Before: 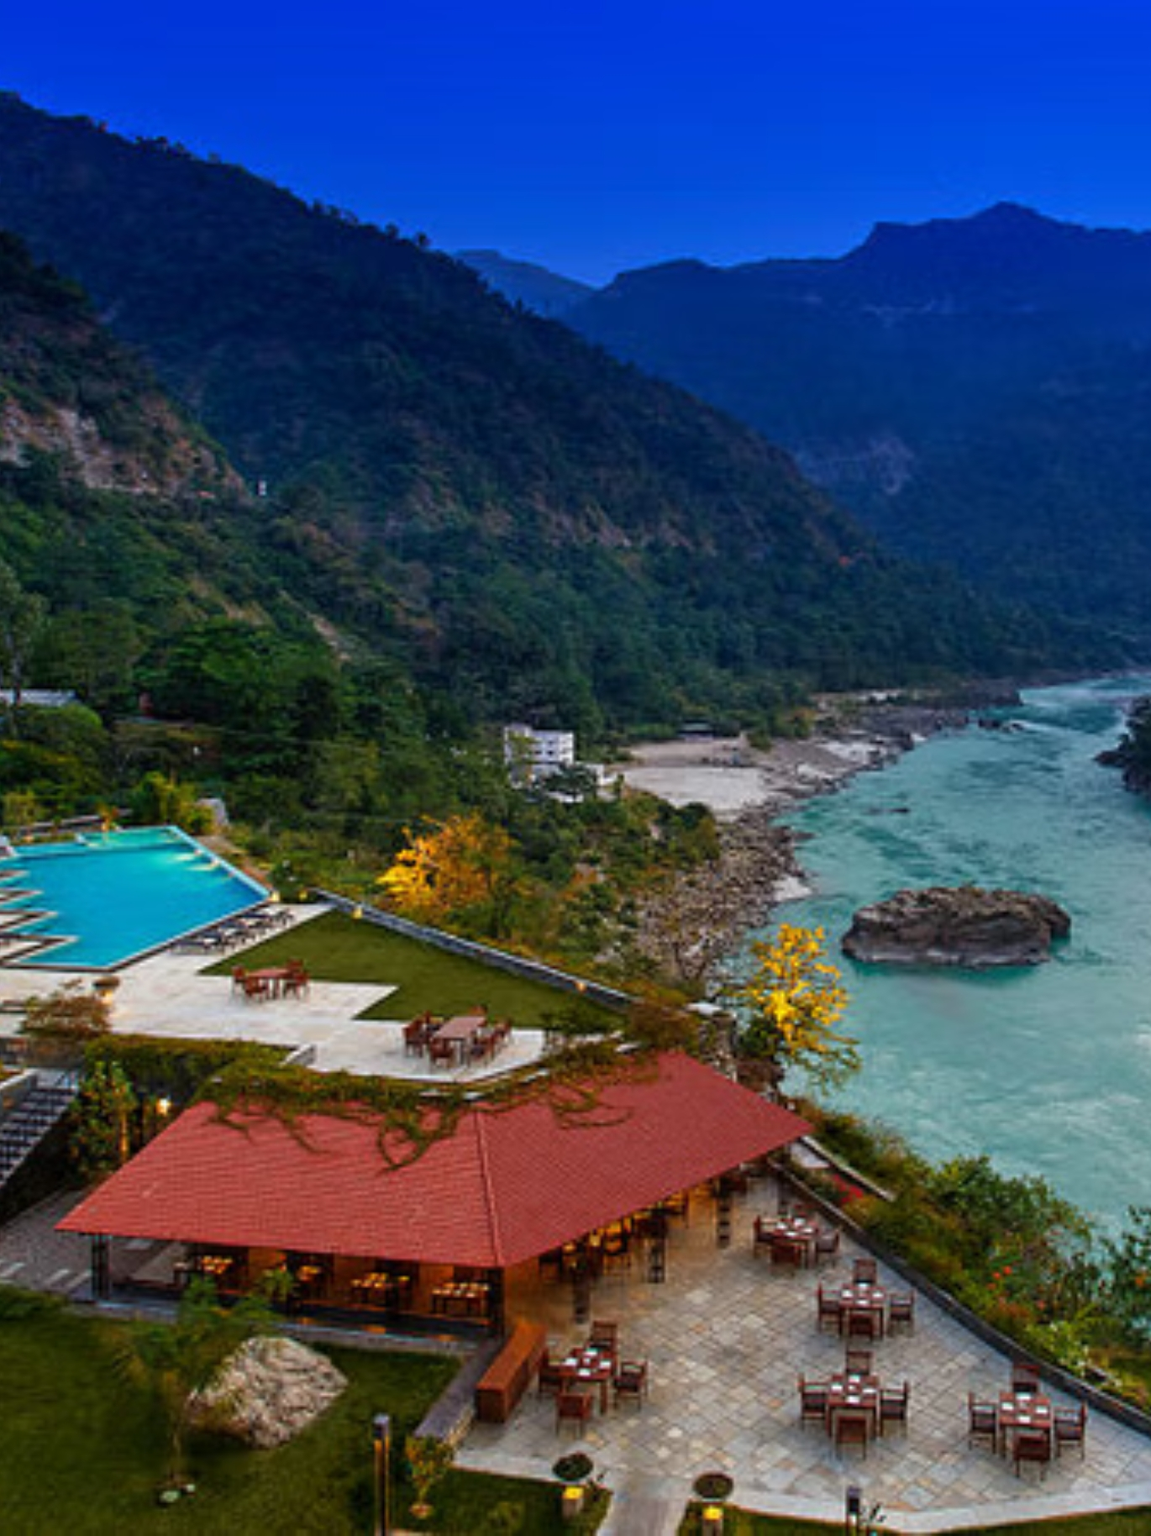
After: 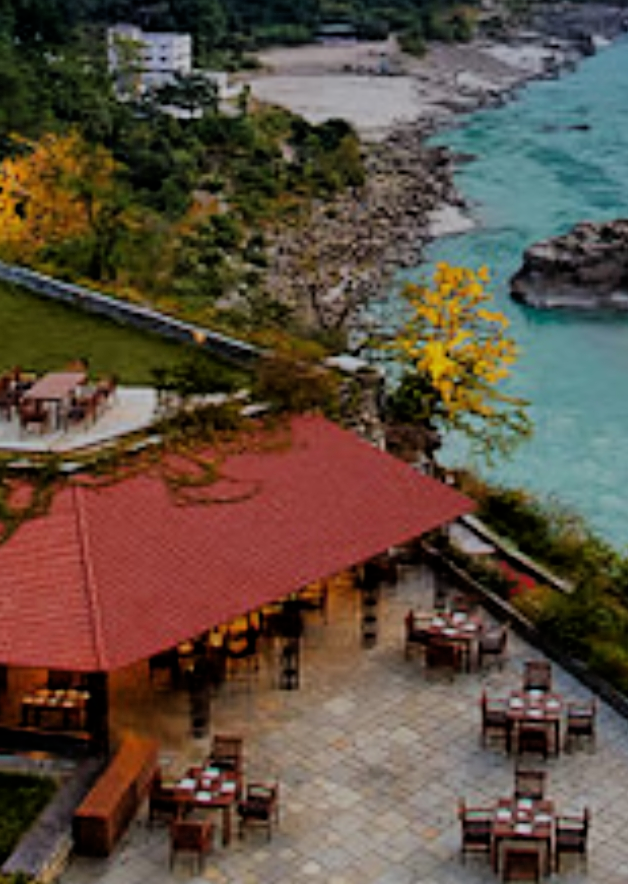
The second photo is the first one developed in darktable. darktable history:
filmic rgb: black relative exposure -6.15 EV, white relative exposure 6.96 EV, hardness 2.23, color science v6 (2022)
crop: left 35.976%, top 45.819%, right 18.162%, bottom 5.807%
